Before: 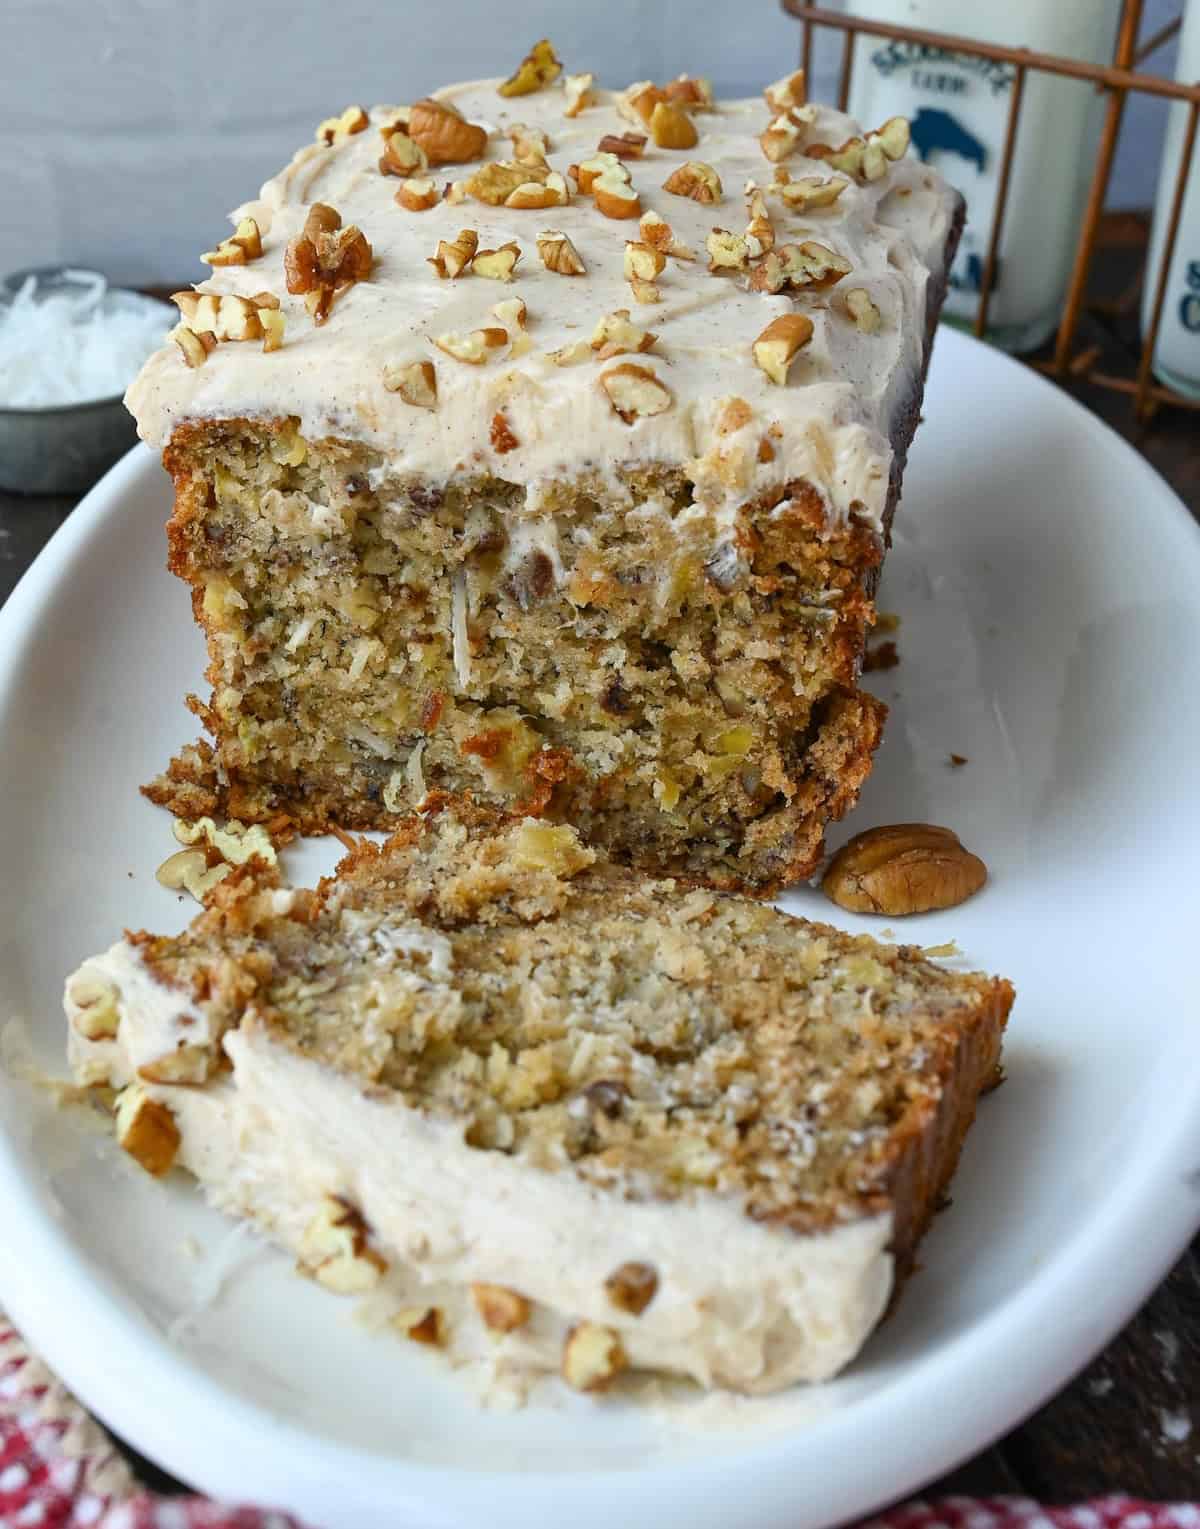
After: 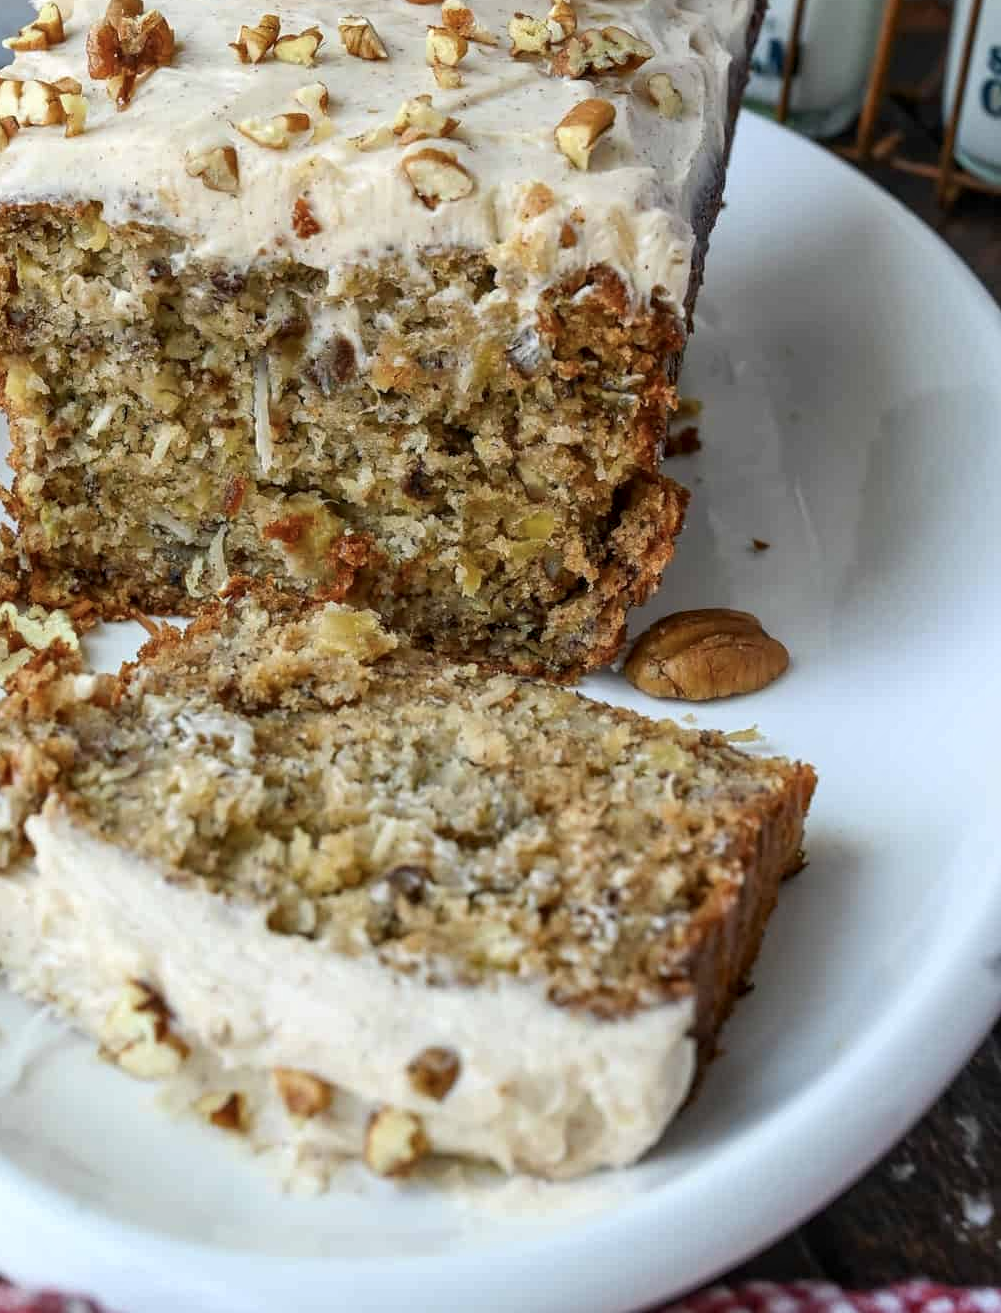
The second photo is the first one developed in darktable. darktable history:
crop: left 16.513%, top 14.124%
color balance rgb: perceptual saturation grading › global saturation -12.059%, global vibrance 14.642%
local contrast: on, module defaults
